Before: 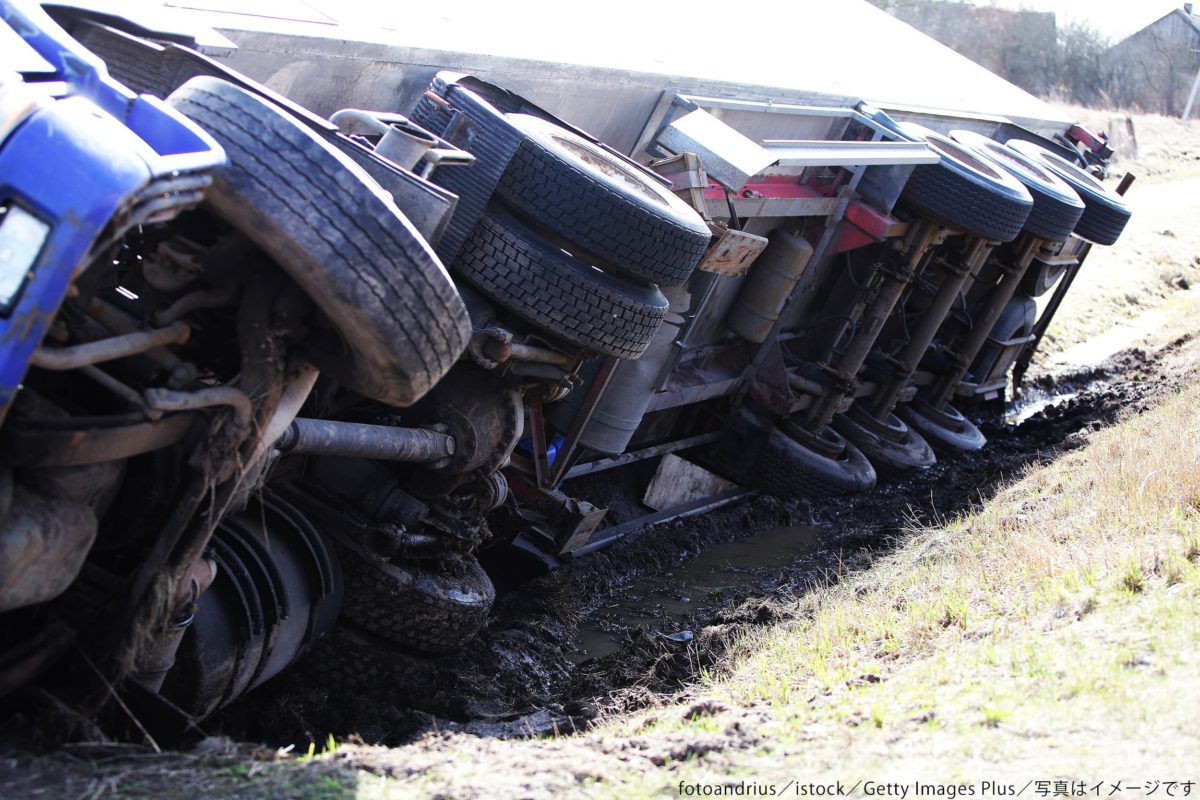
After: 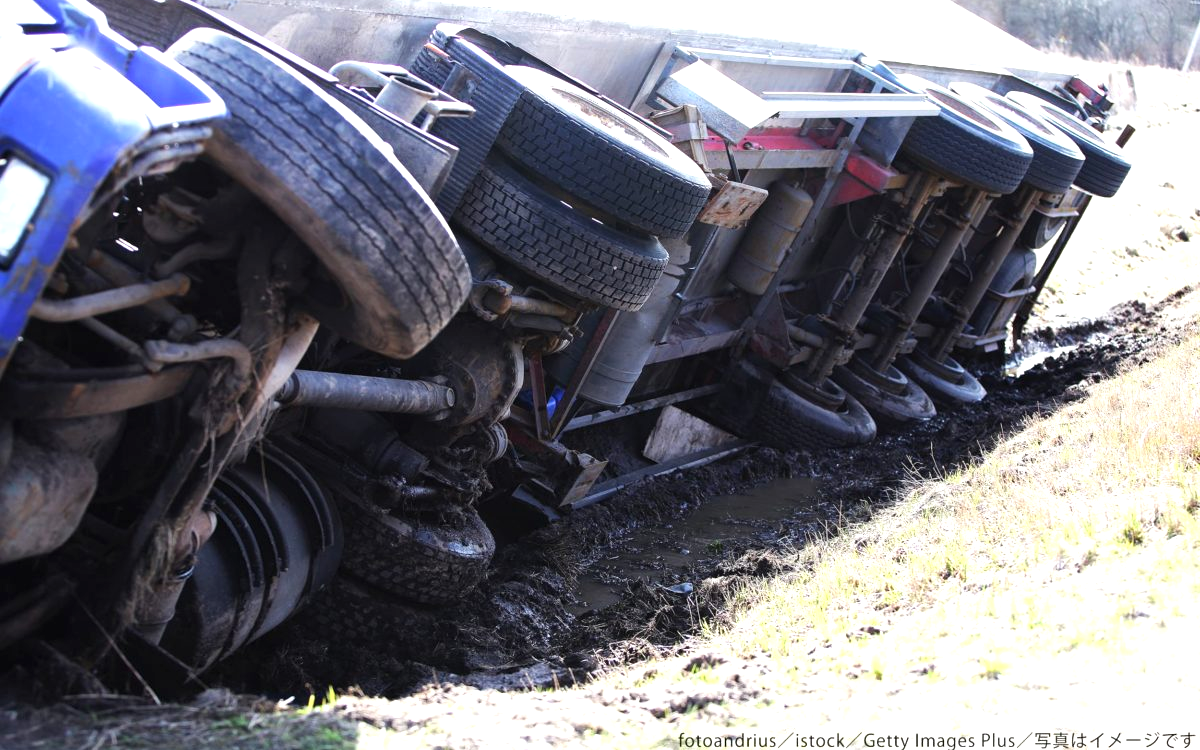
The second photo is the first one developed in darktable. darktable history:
exposure: black level correction 0, exposure 0.5 EV, compensate exposure bias true, compensate highlight preservation false
crop and rotate: top 6.25%
